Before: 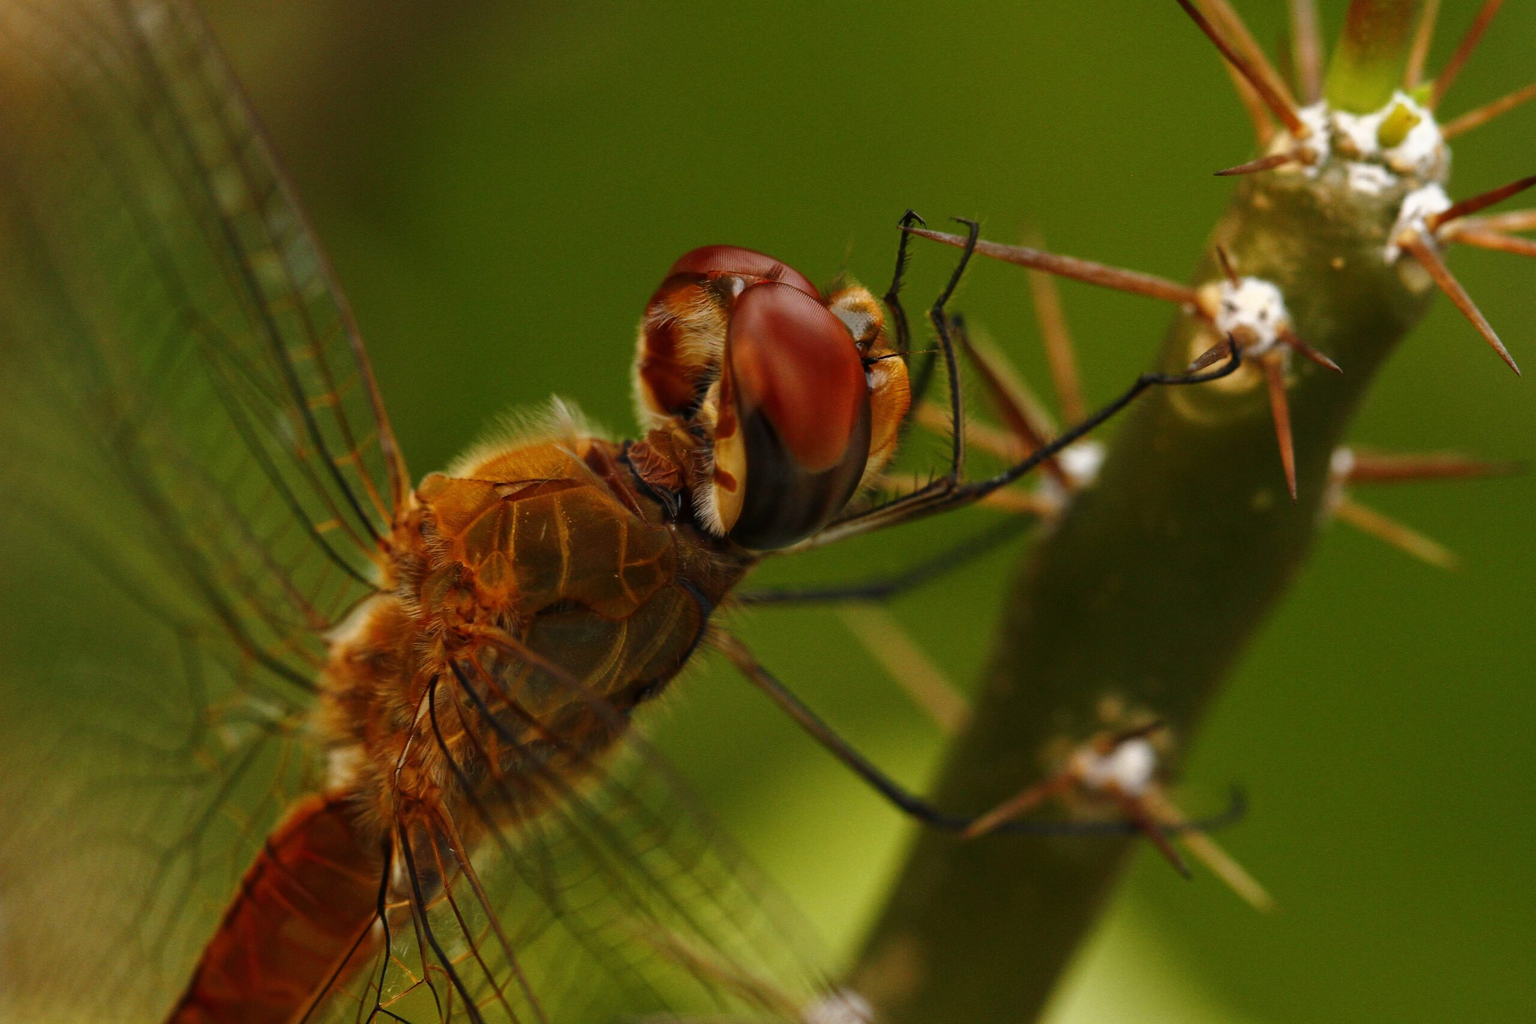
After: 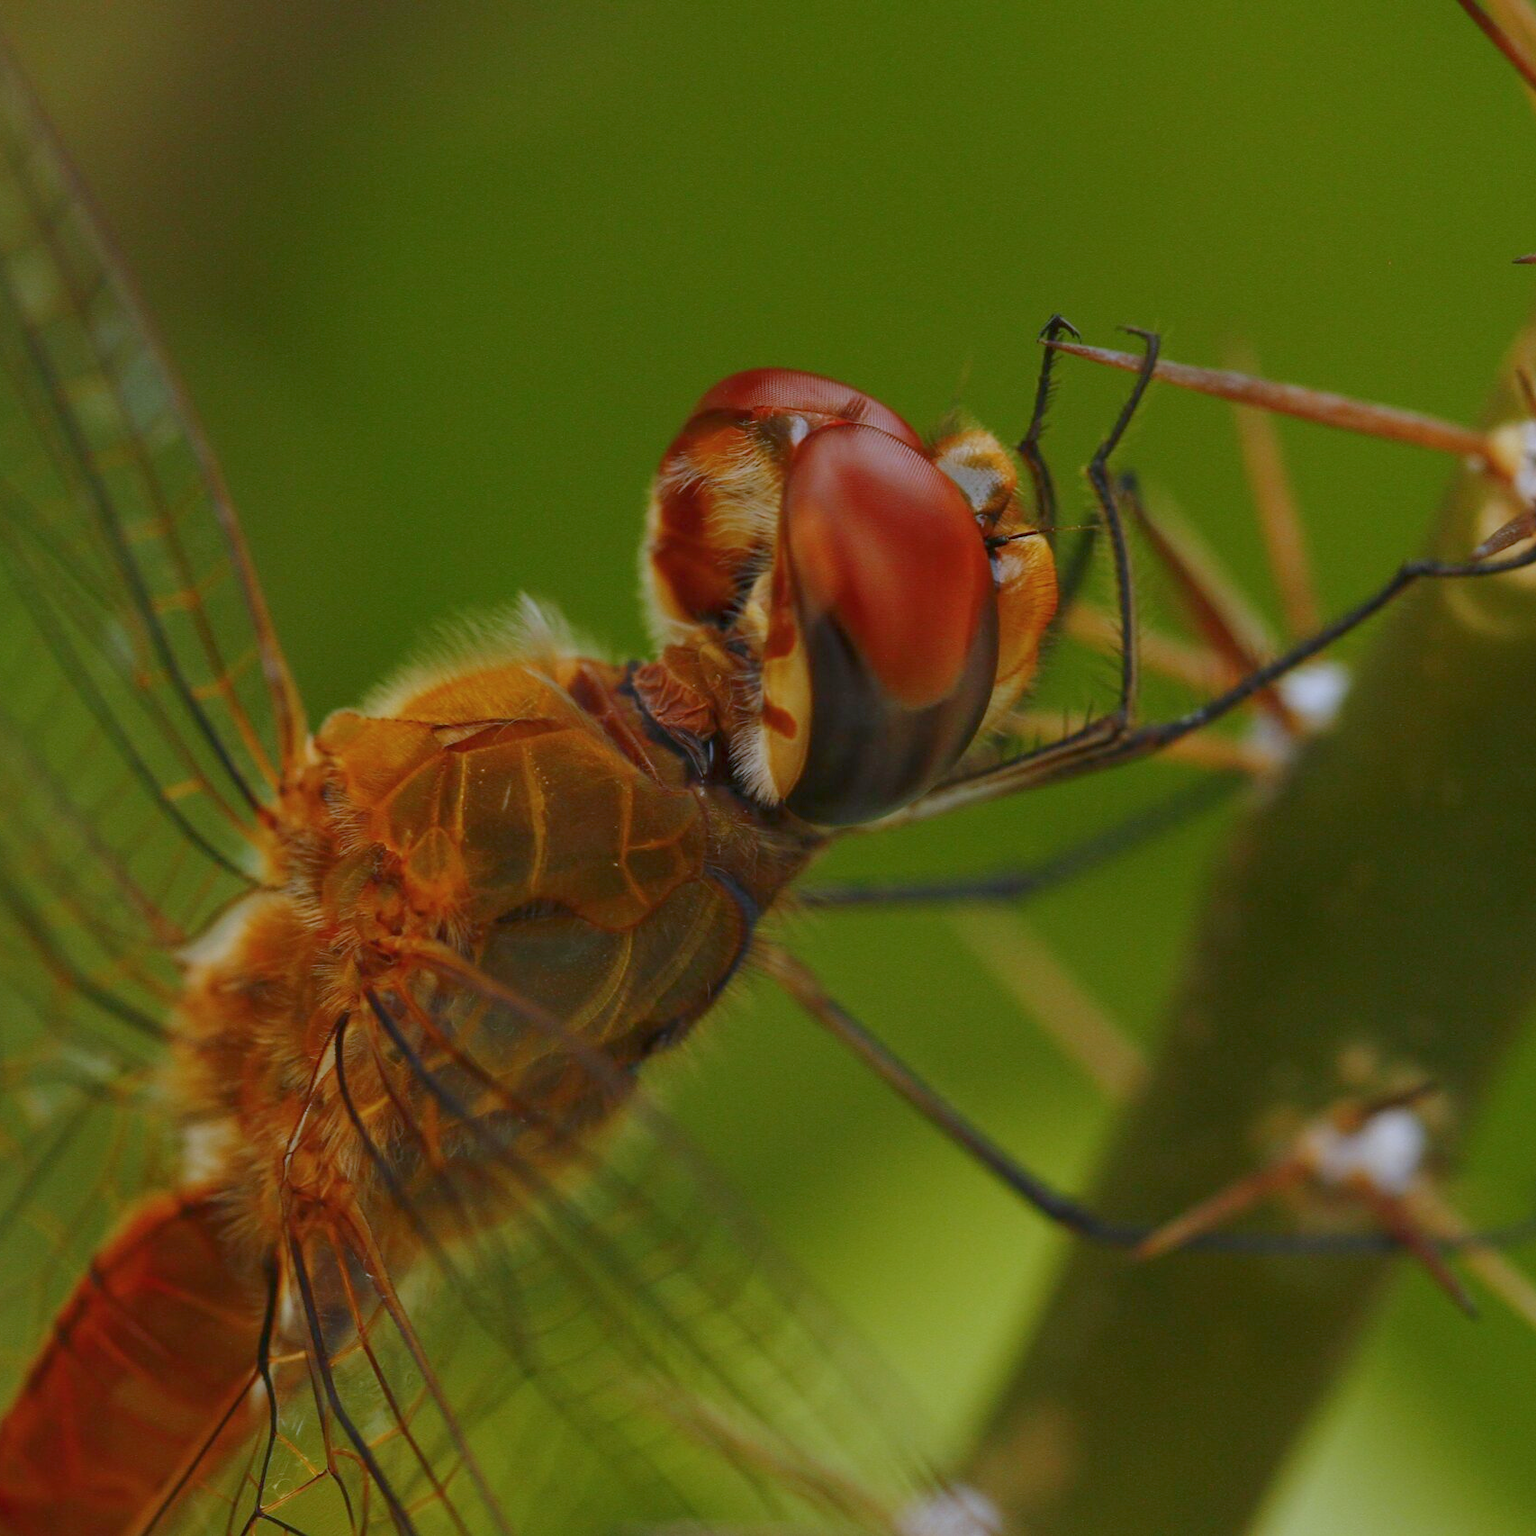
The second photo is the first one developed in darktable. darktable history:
crop and rotate: left 13.409%, right 19.924%
white balance: red 0.948, green 1.02, blue 1.176
color balance rgb: contrast -30%
